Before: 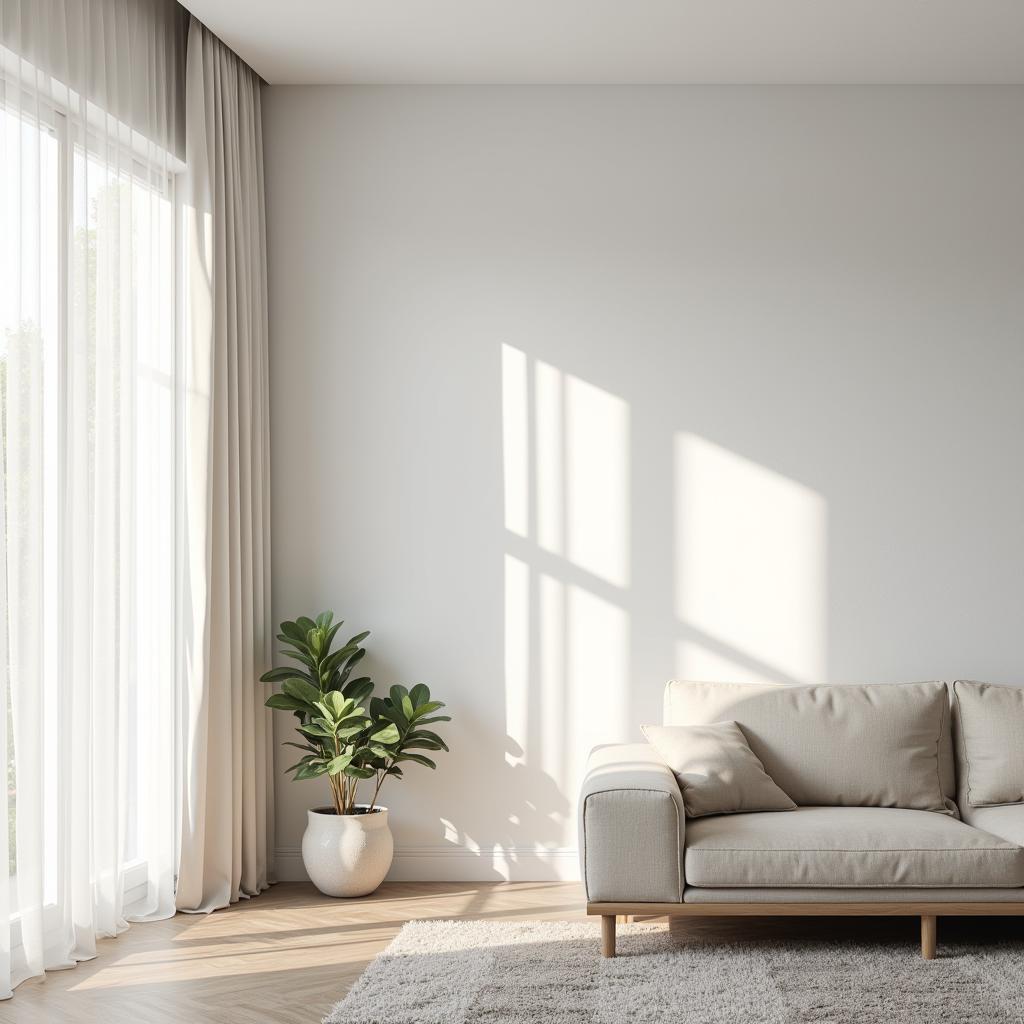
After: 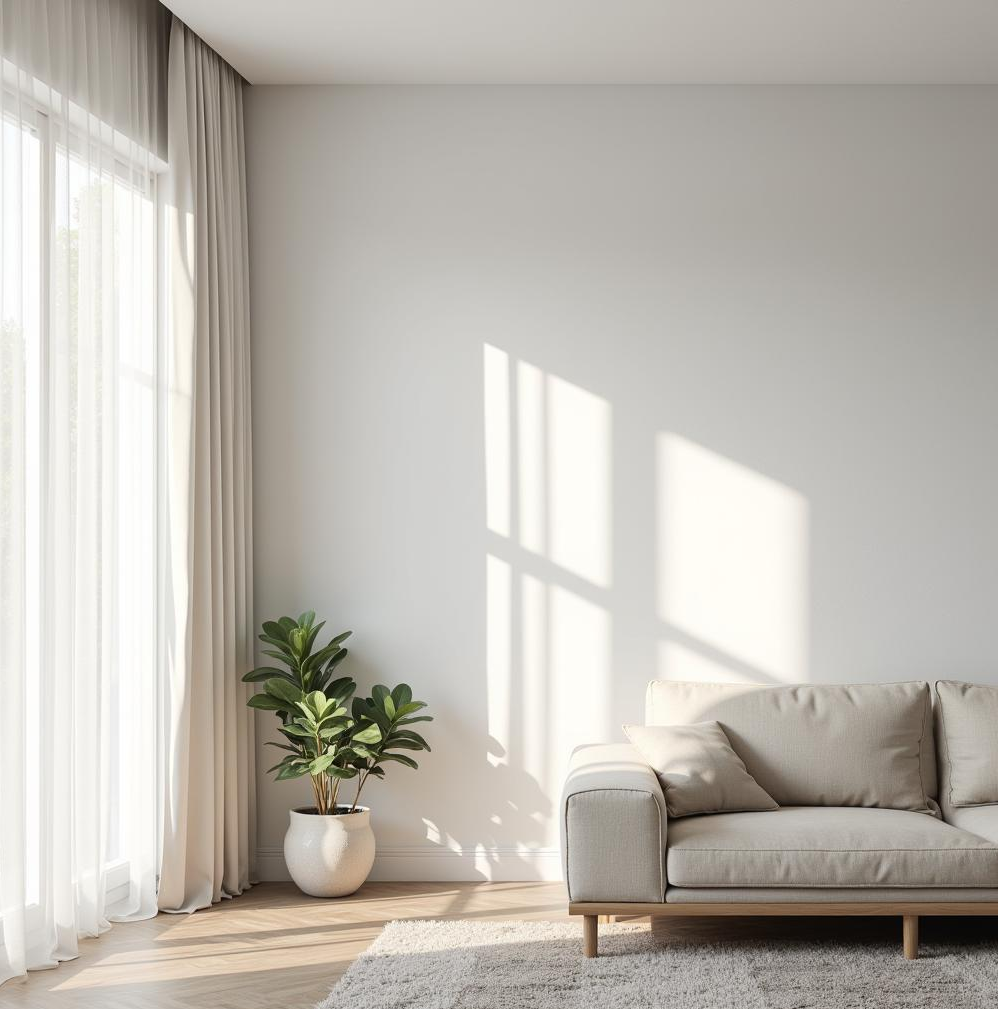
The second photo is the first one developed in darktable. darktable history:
crop and rotate: left 1.767%, right 0.707%, bottom 1.448%
